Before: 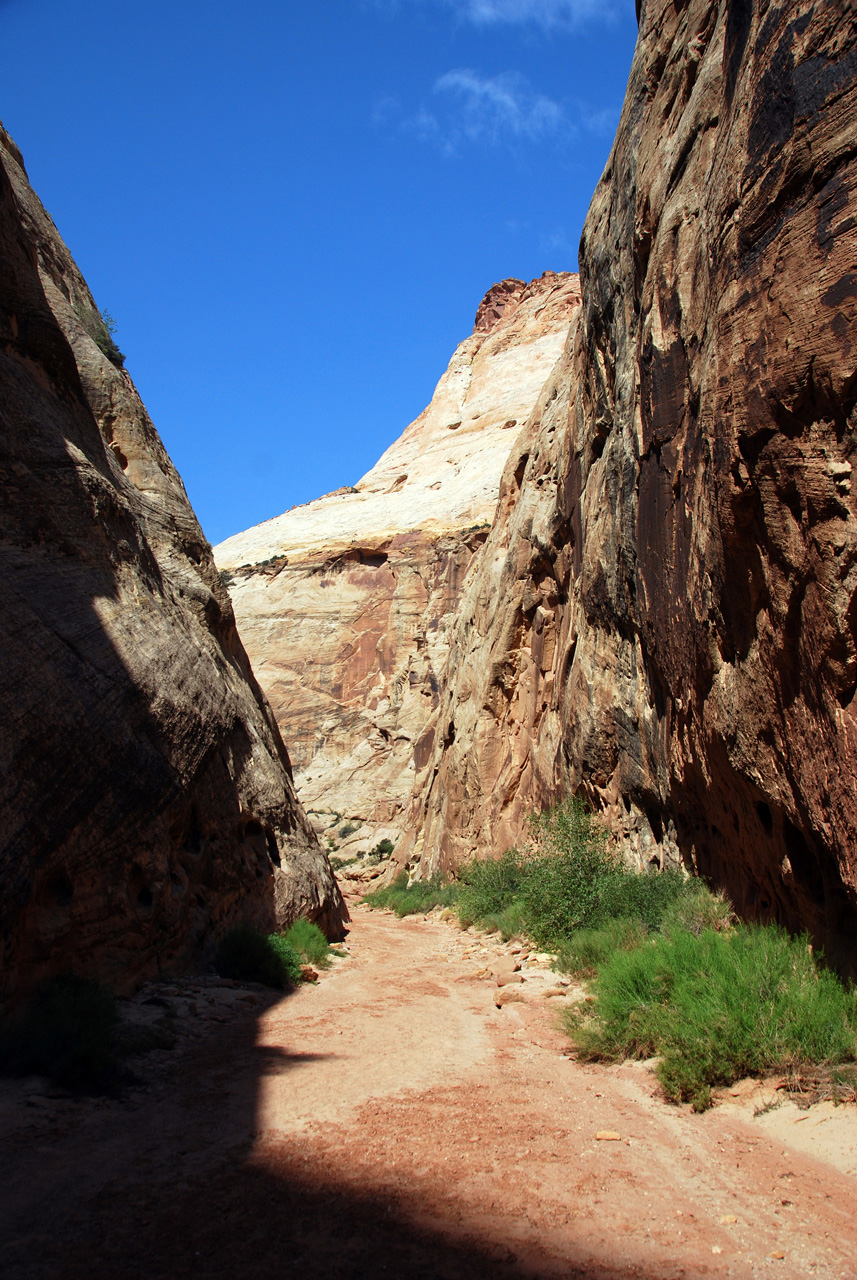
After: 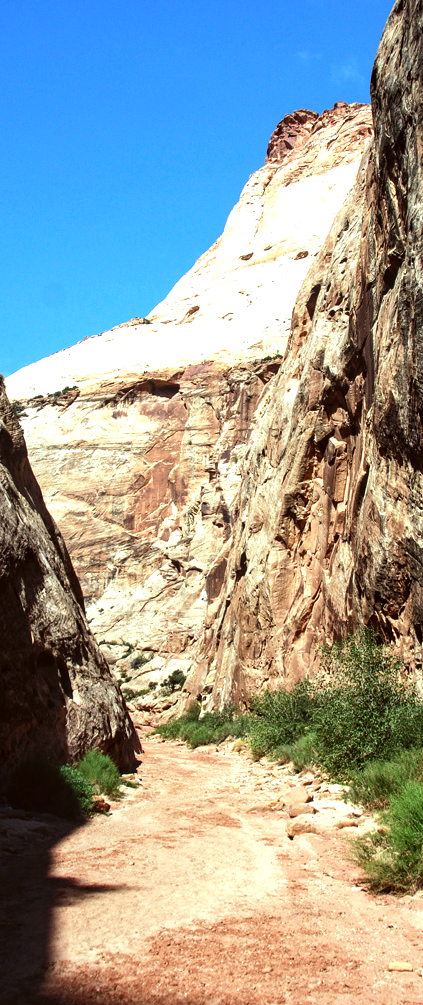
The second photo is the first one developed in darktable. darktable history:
crop and rotate: angle 0.02°, left 24.353%, top 13.219%, right 26.156%, bottom 8.224%
color correction: highlights a* -4.98, highlights b* -3.76, shadows a* 3.83, shadows b* 4.08
tone equalizer: -8 EV -0.75 EV, -7 EV -0.7 EV, -6 EV -0.6 EV, -5 EV -0.4 EV, -3 EV 0.4 EV, -2 EV 0.6 EV, -1 EV 0.7 EV, +0 EV 0.75 EV, edges refinement/feathering 500, mask exposure compensation -1.57 EV, preserve details no
local contrast: on, module defaults
